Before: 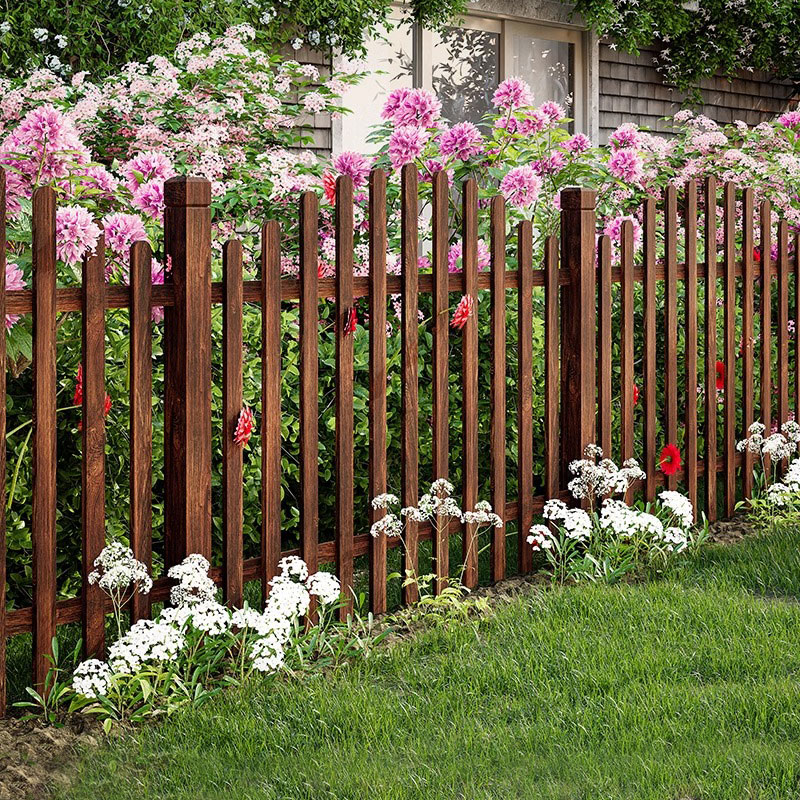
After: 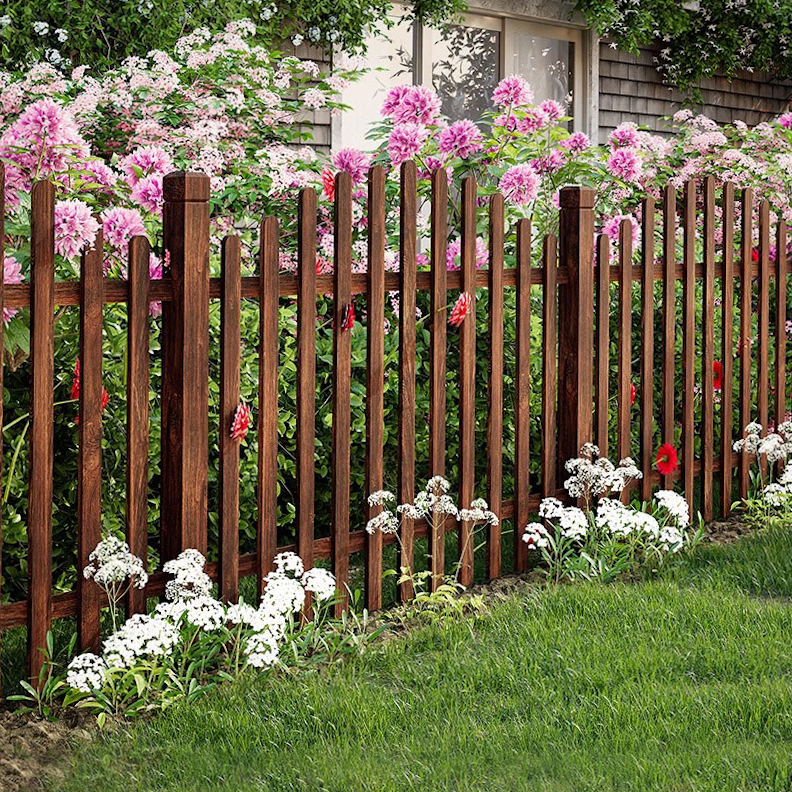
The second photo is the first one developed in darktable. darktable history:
crop and rotate: angle -0.528°
